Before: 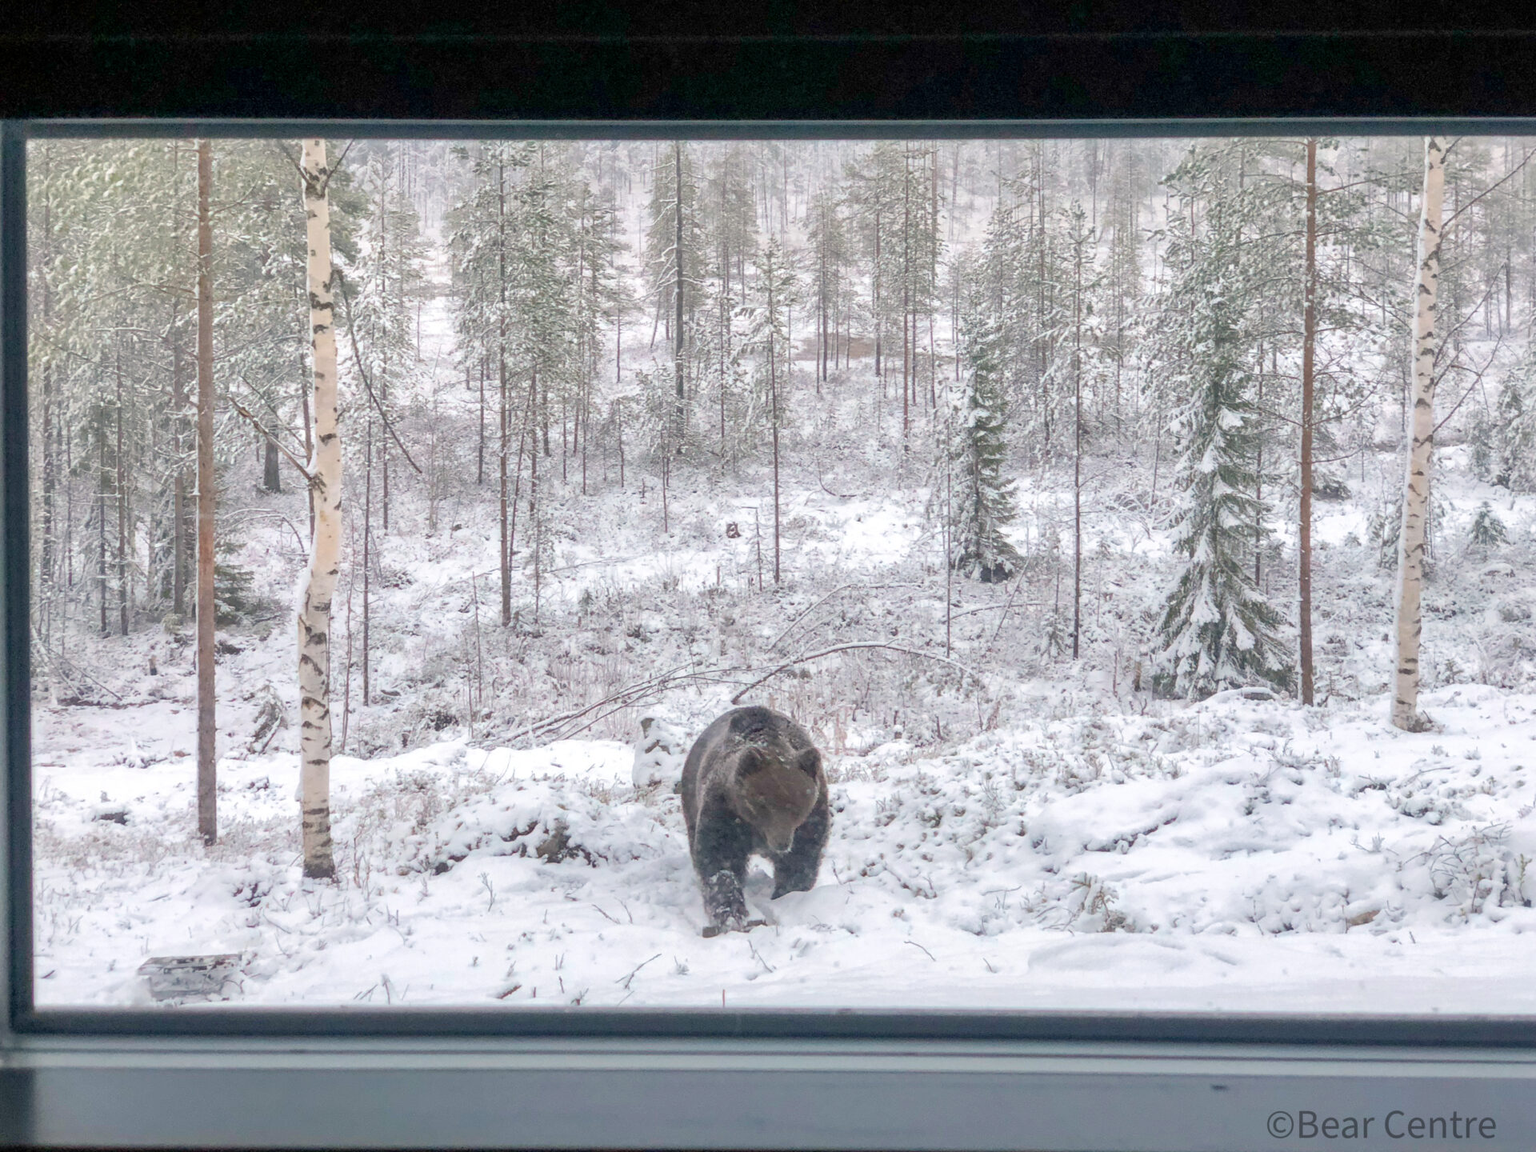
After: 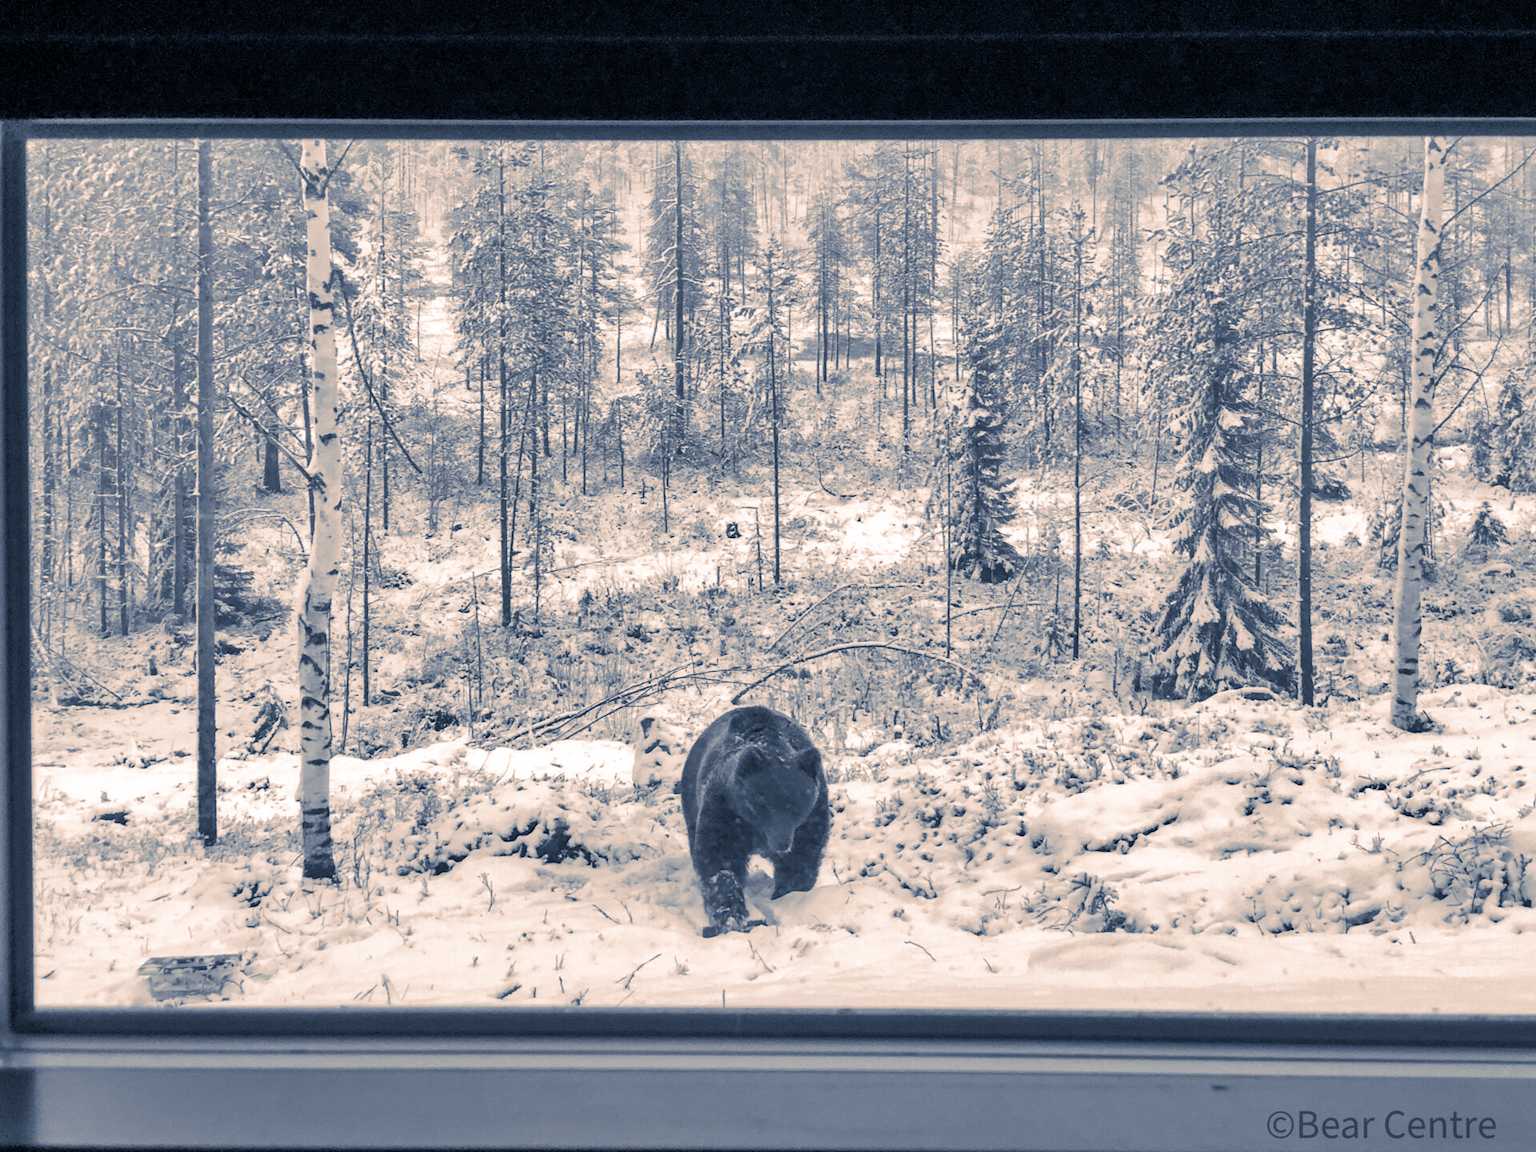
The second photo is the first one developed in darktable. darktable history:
monochrome: on, module defaults
shadows and highlights: soften with gaussian
split-toning: shadows › hue 226.8°, shadows › saturation 0.56, highlights › hue 28.8°, balance -40, compress 0%
